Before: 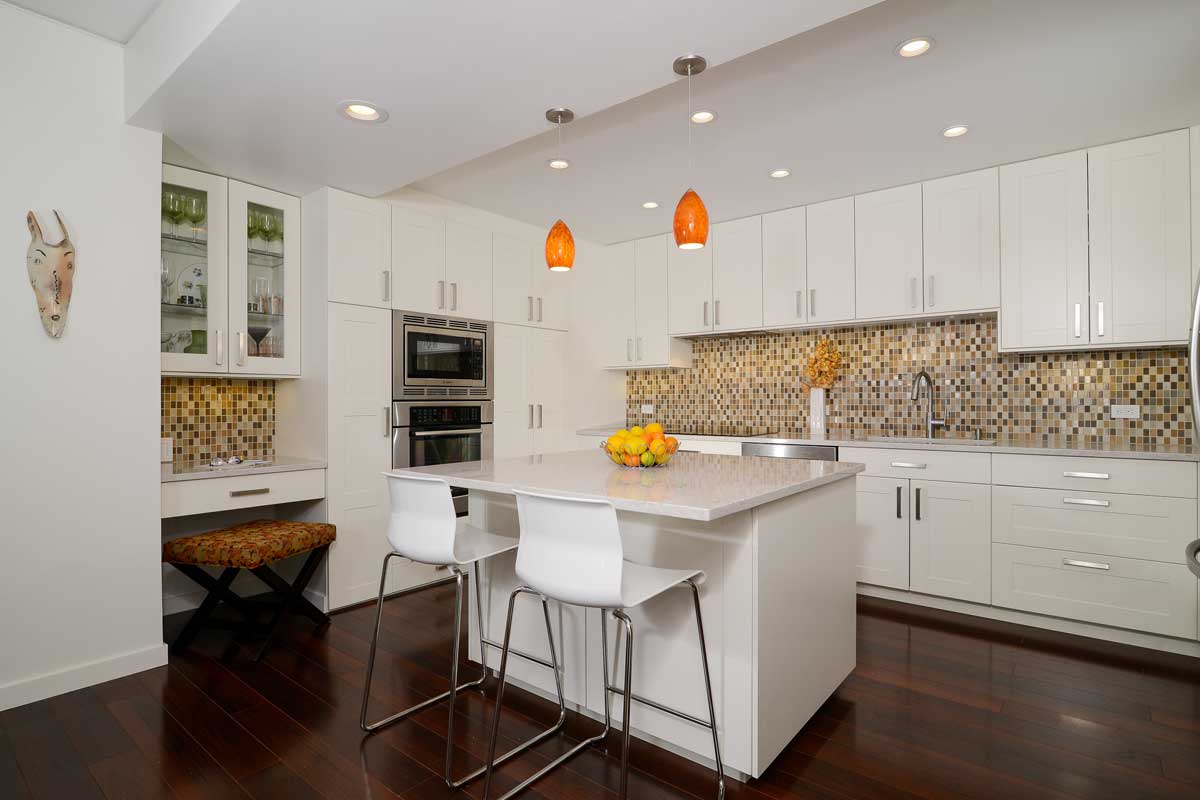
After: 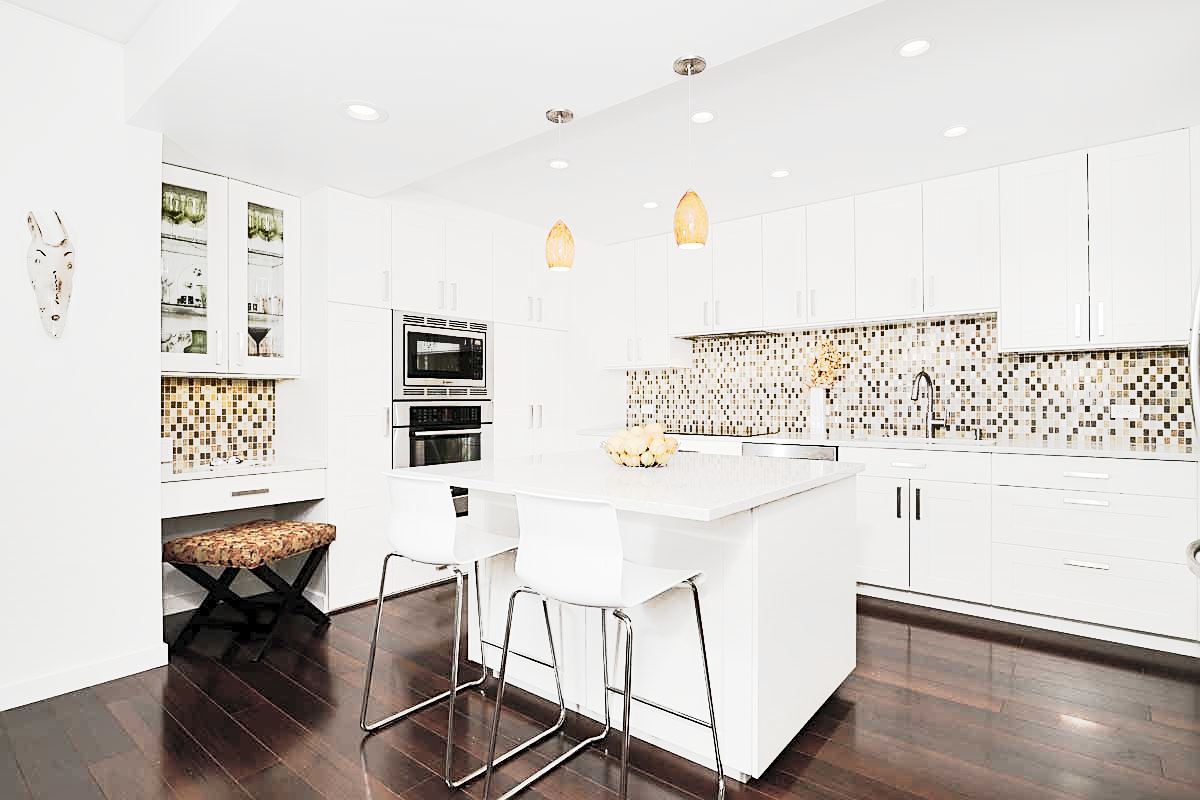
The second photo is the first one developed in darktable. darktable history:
contrast brightness saturation: brightness 0.183, saturation -0.487
shadows and highlights: soften with gaussian
tone curve: curves: ch0 [(0, 0) (0.003, 0.005) (0.011, 0.018) (0.025, 0.041) (0.044, 0.072) (0.069, 0.113) (0.1, 0.163) (0.136, 0.221) (0.177, 0.289) (0.224, 0.366) (0.277, 0.452) (0.335, 0.546) (0.399, 0.65) (0.468, 0.763) (0.543, 0.885) (0.623, 0.93) (0.709, 0.946) (0.801, 0.963) (0.898, 0.981) (1, 1)], preserve colors none
sharpen: on, module defaults
